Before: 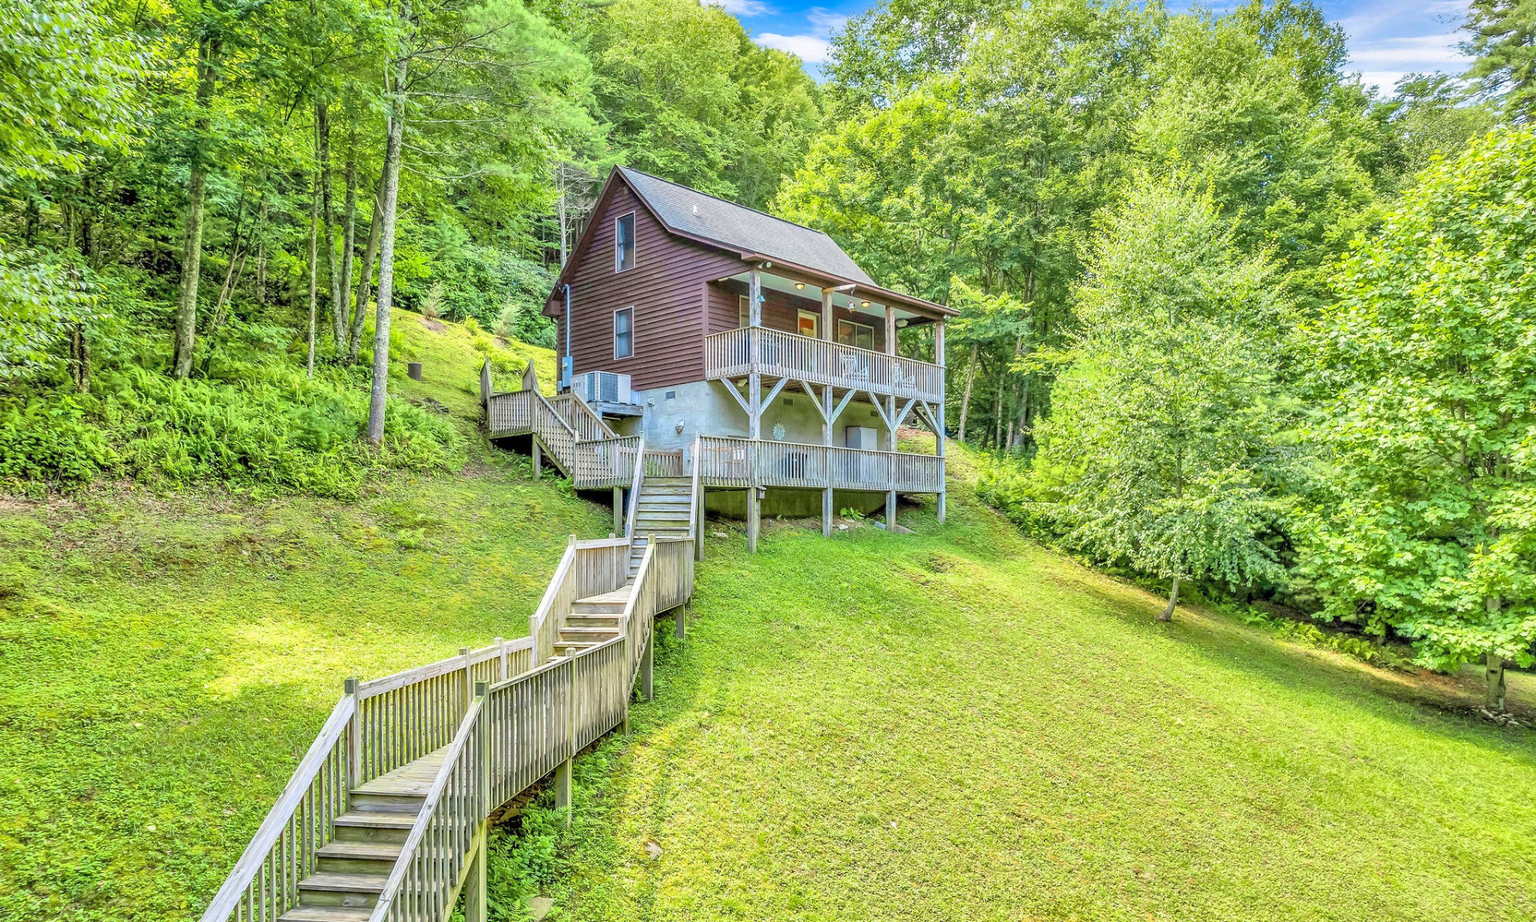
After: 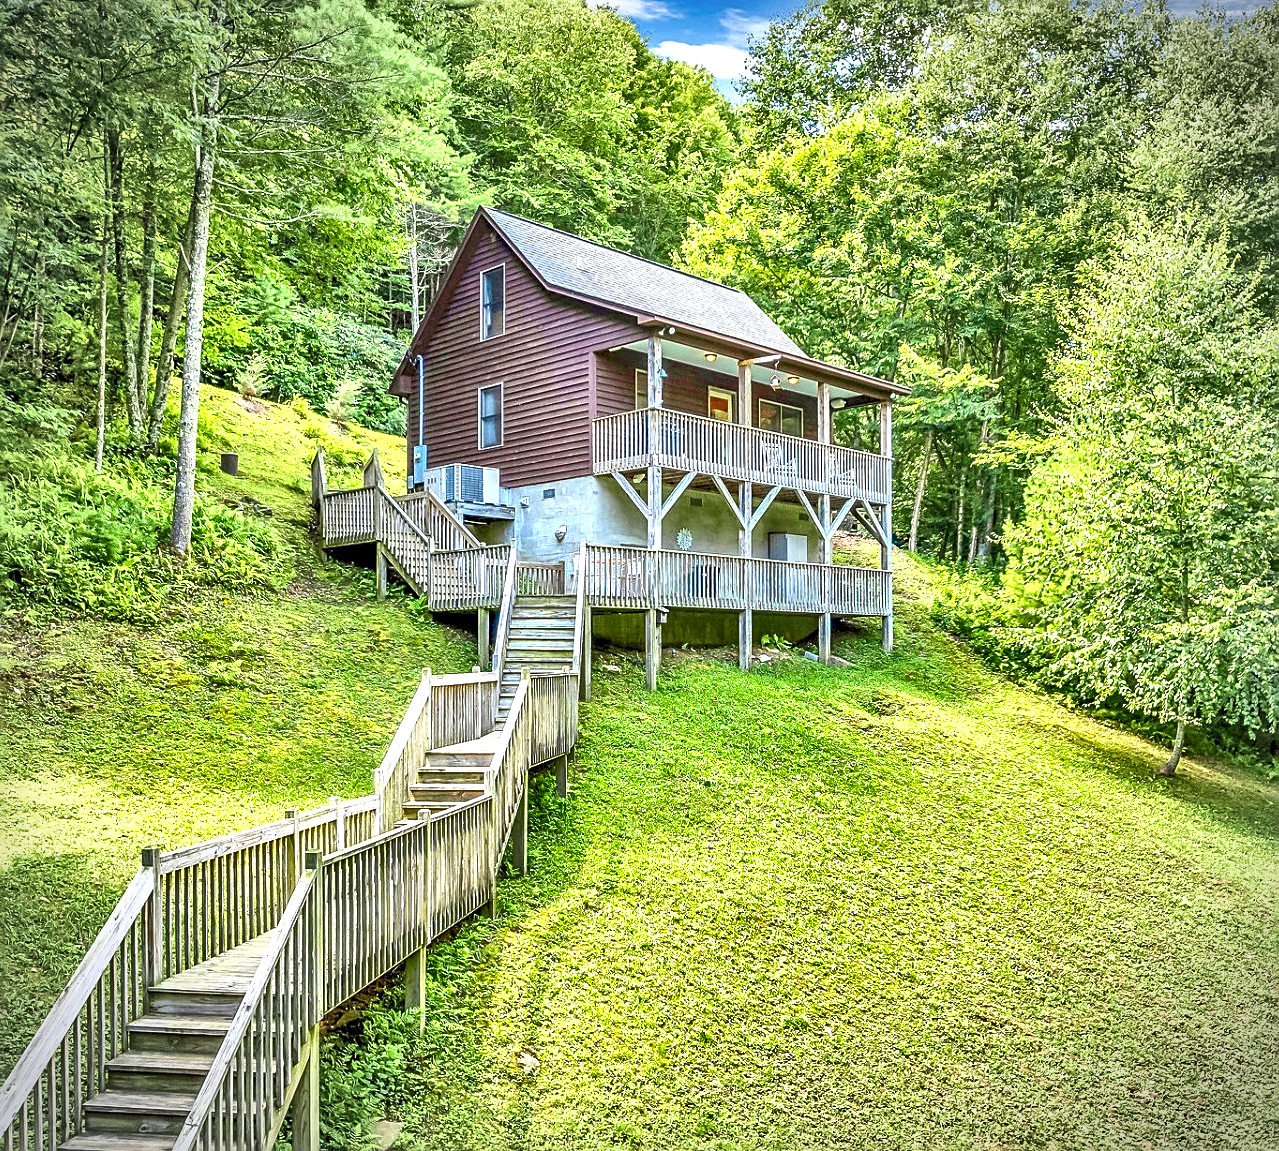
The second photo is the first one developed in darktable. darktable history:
shadows and highlights: soften with gaussian
exposure: black level correction 0.001, exposure 0.5 EV, compensate exposure bias true, compensate highlight preservation false
local contrast: mode bilateral grid, contrast 25, coarseness 60, detail 151%, midtone range 0.2
vignetting: automatic ratio true
sharpen: on, module defaults
color correction: saturation 0.98
rgb curve: curves: ch0 [(0, 0) (0.093, 0.159) (0.241, 0.265) (0.414, 0.42) (1, 1)], compensate middle gray true, preserve colors basic power
crop and rotate: left 15.055%, right 18.278%
